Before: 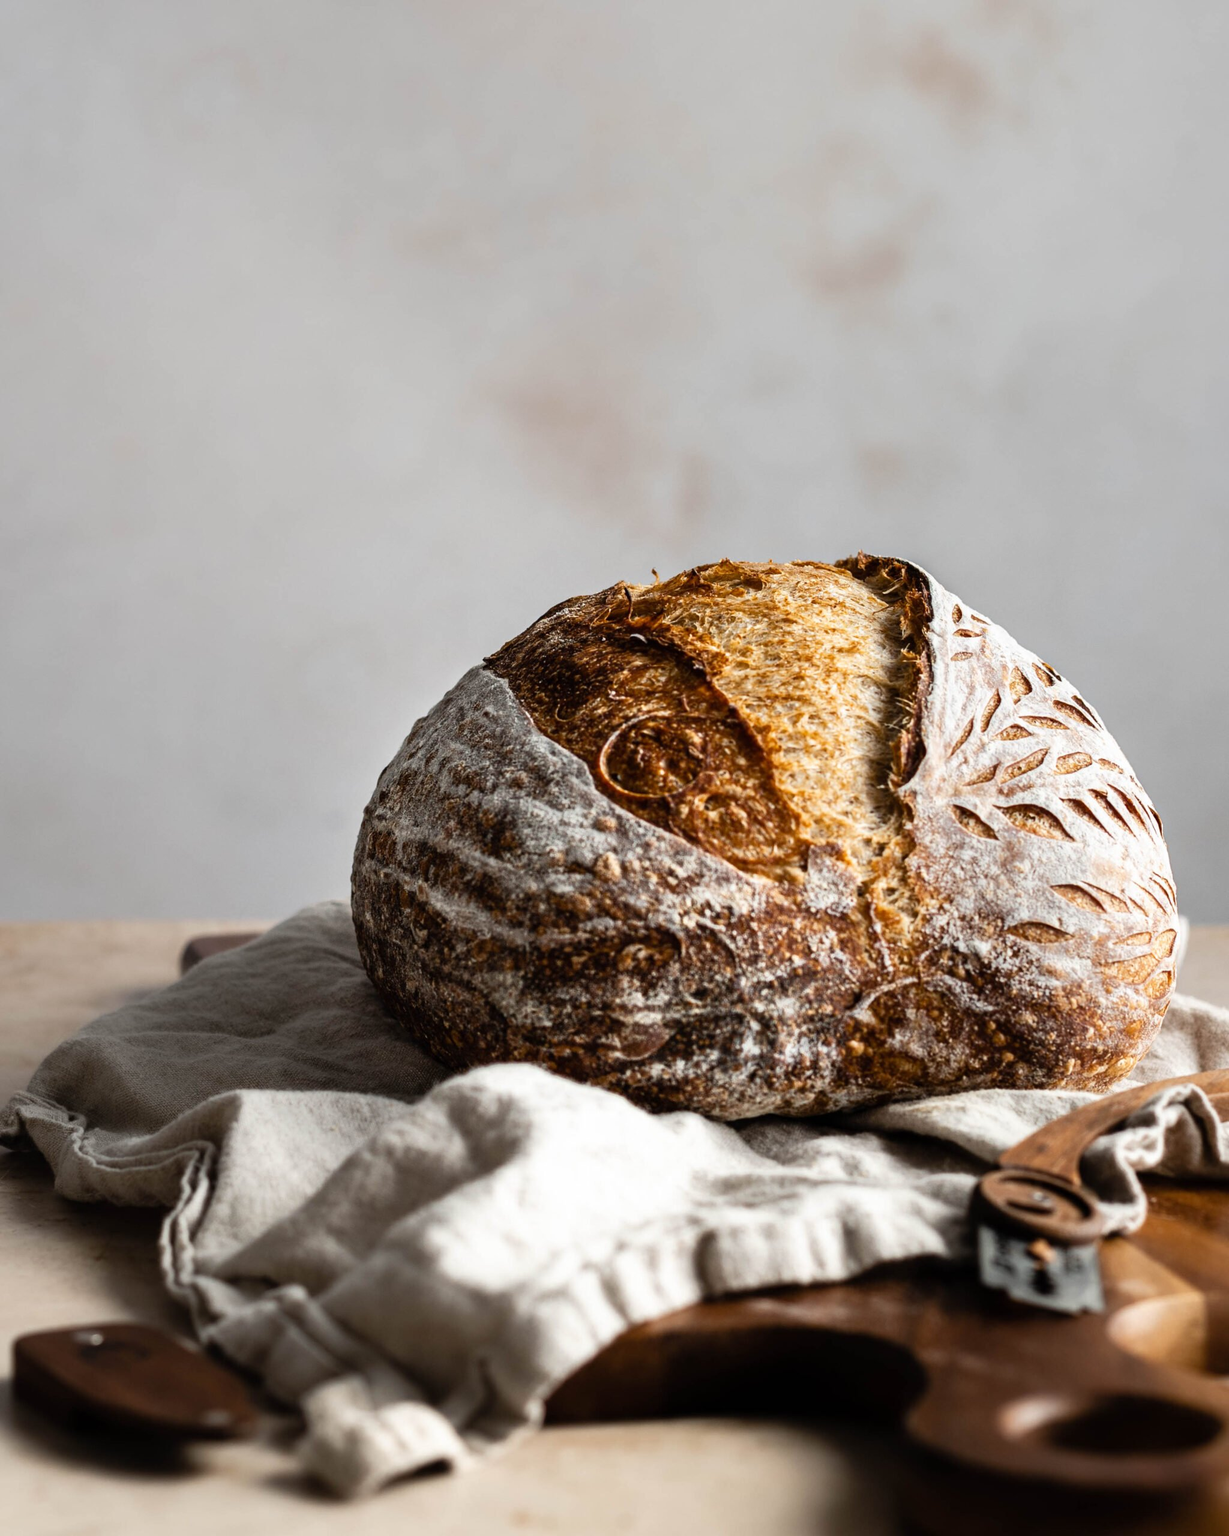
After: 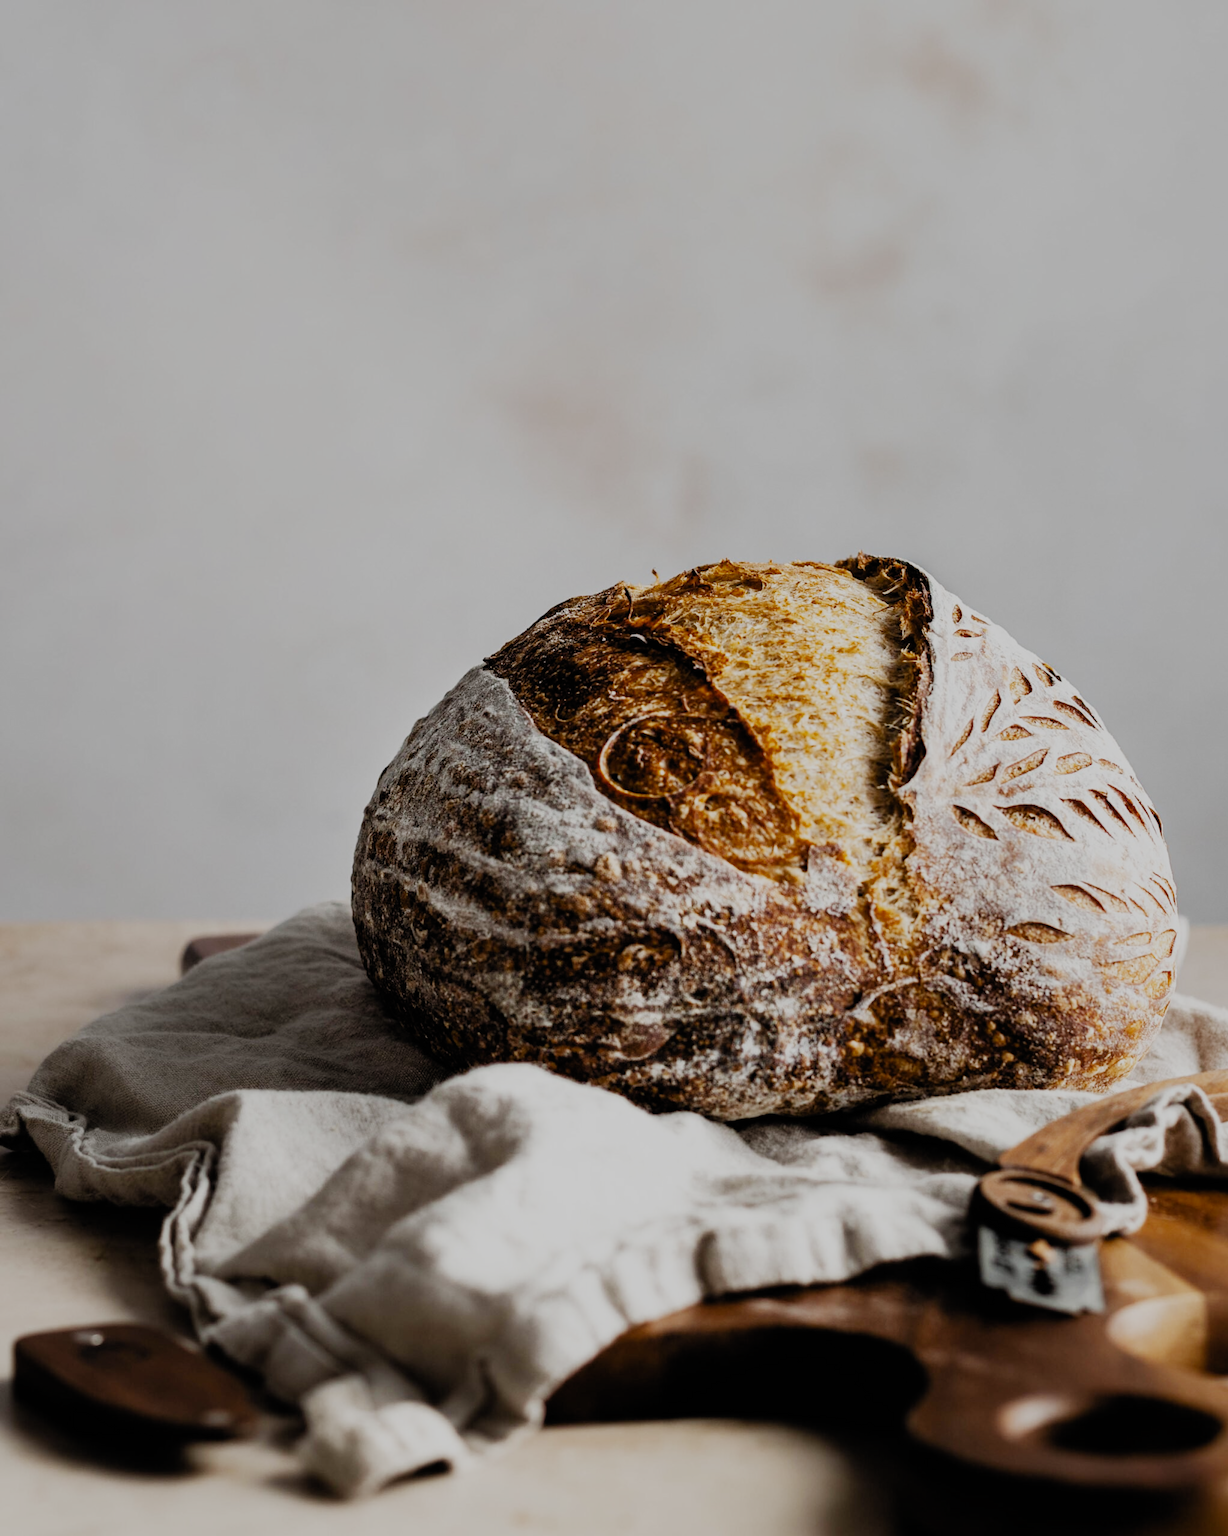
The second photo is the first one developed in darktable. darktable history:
filmic rgb: black relative exposure -7.15 EV, white relative exposure 5.37 EV, hardness 3.03, preserve chrominance no, color science v5 (2021), contrast in shadows safe, contrast in highlights safe
